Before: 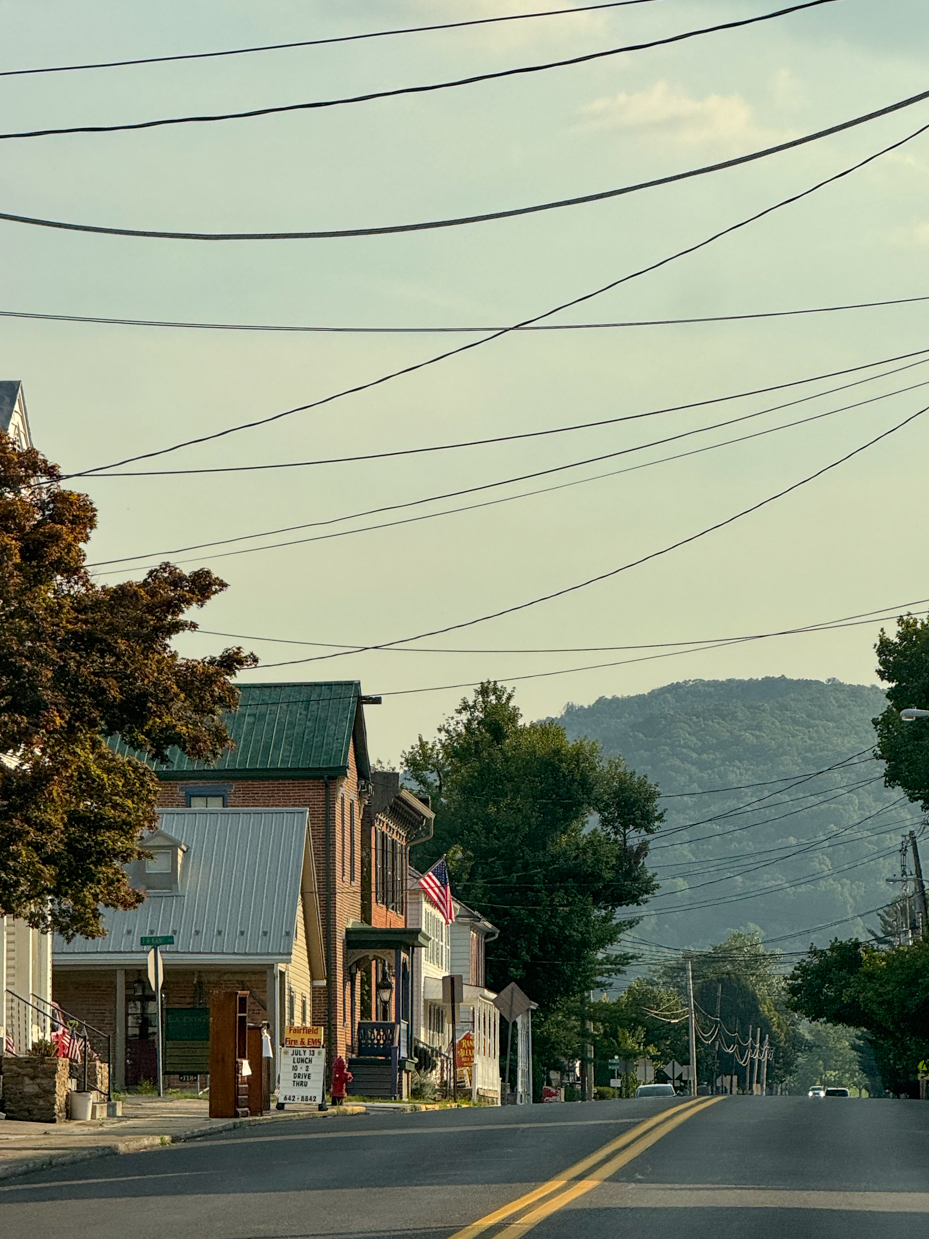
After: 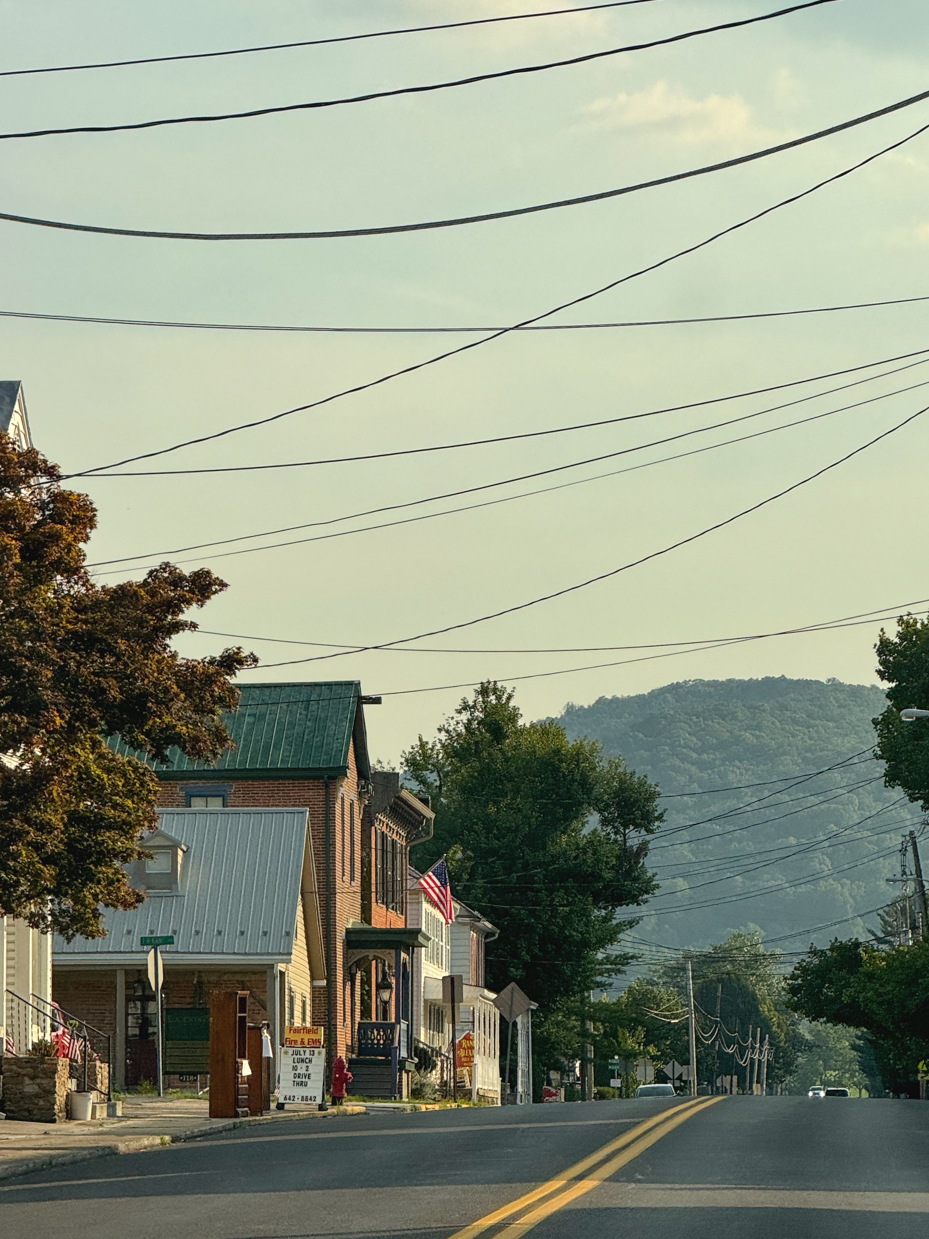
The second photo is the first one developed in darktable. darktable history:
exposure: black level correction -0.003, exposure 0.034 EV, compensate exposure bias true, compensate highlight preservation false
